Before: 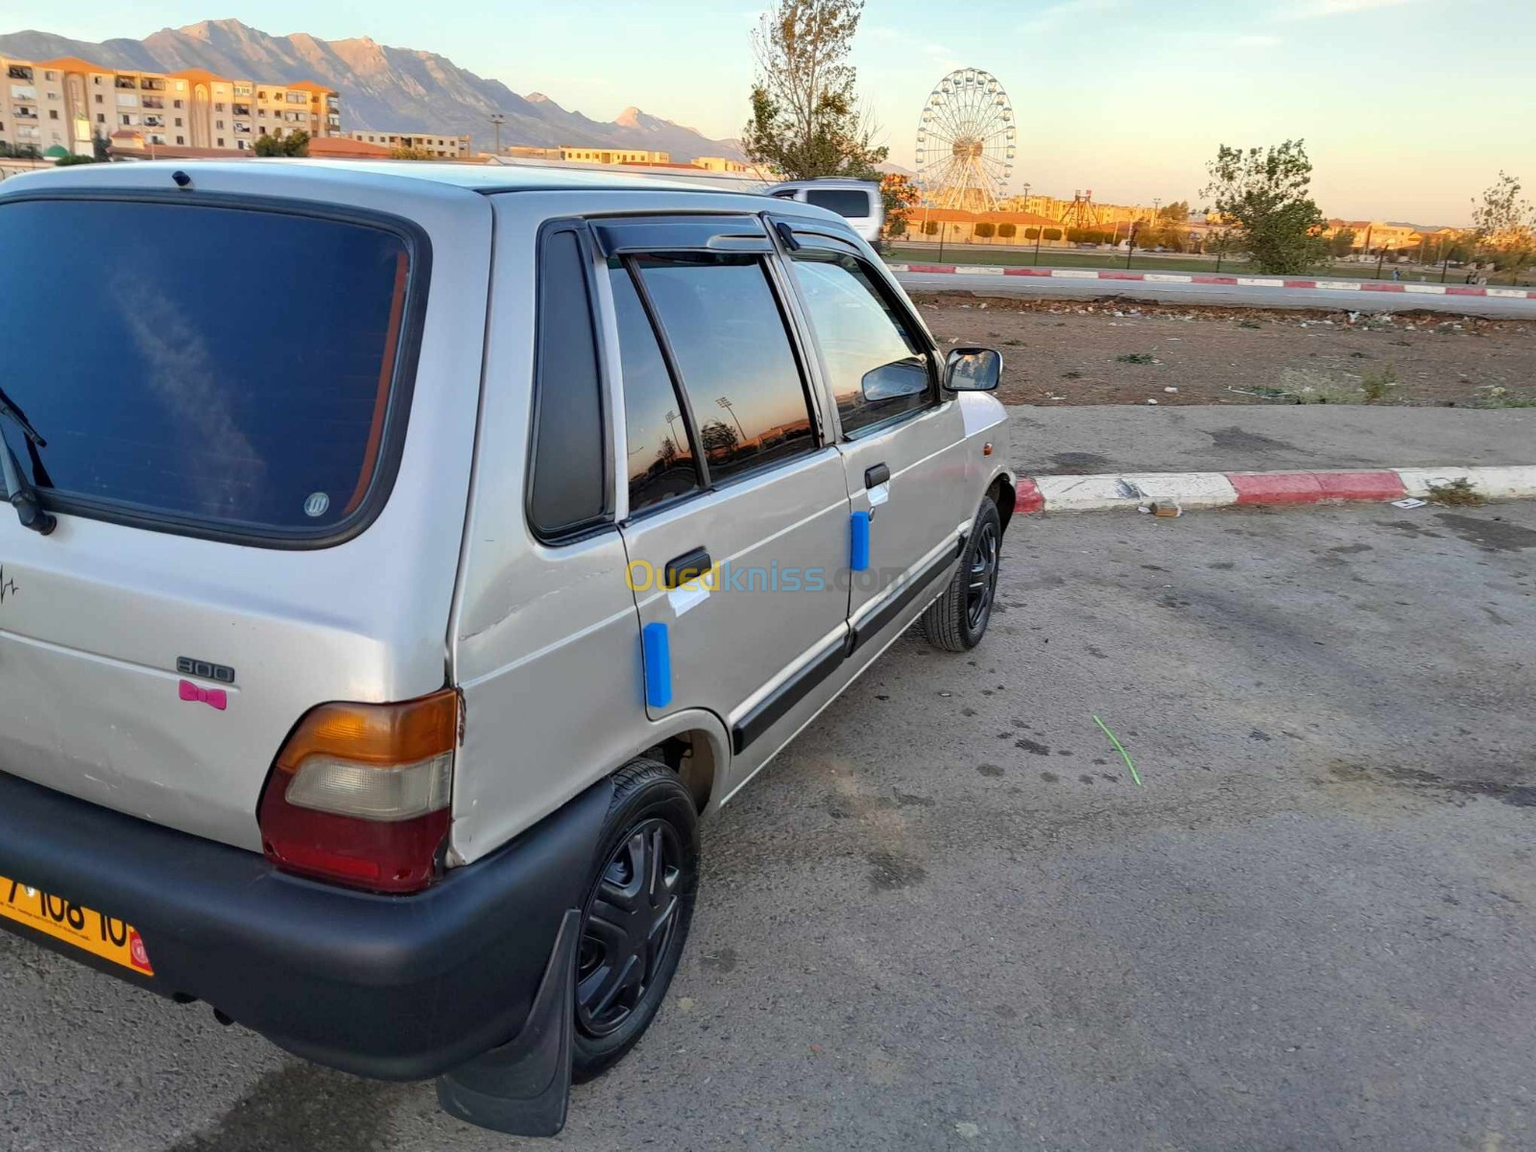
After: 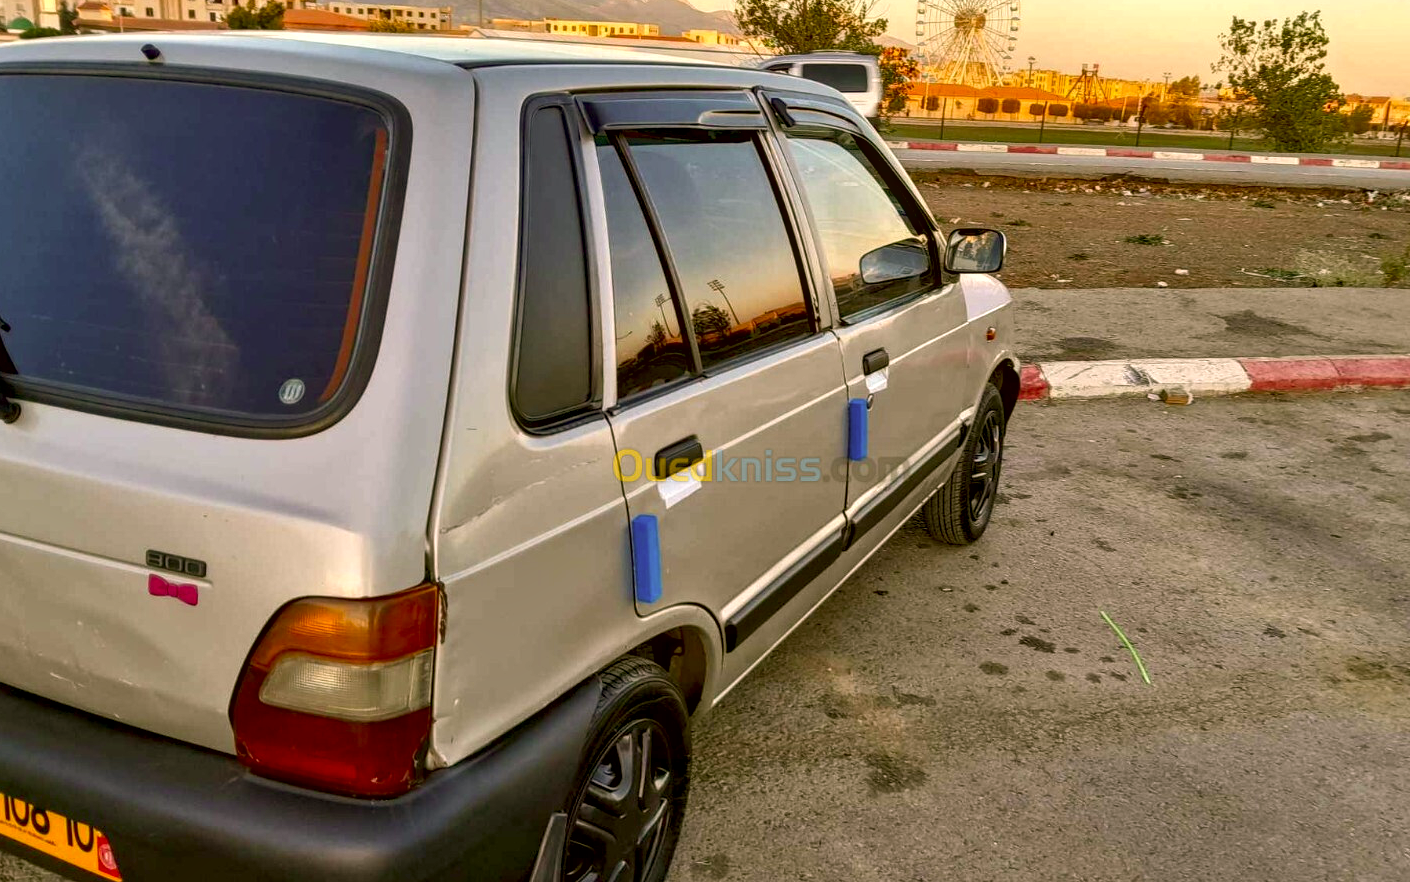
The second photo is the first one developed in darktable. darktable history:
crop and rotate: left 2.434%, top 11.243%, right 9.421%, bottom 15.226%
exposure: black level correction 0.005, exposure 0.016 EV, compensate highlight preservation false
tone equalizer: -8 EV 0.963 EV, -7 EV 1 EV, -6 EV 1.03 EV, -5 EV 1.03 EV, -4 EV 1.02 EV, -3 EV 0.769 EV, -2 EV 0.501 EV, -1 EV 0.265 EV
local contrast: on, module defaults
color correction: highlights a* 8.88, highlights b* 15.67, shadows a* -0.345, shadows b* 25.94
contrast brightness saturation: contrast 0.066, brightness -0.129, saturation 0.046
